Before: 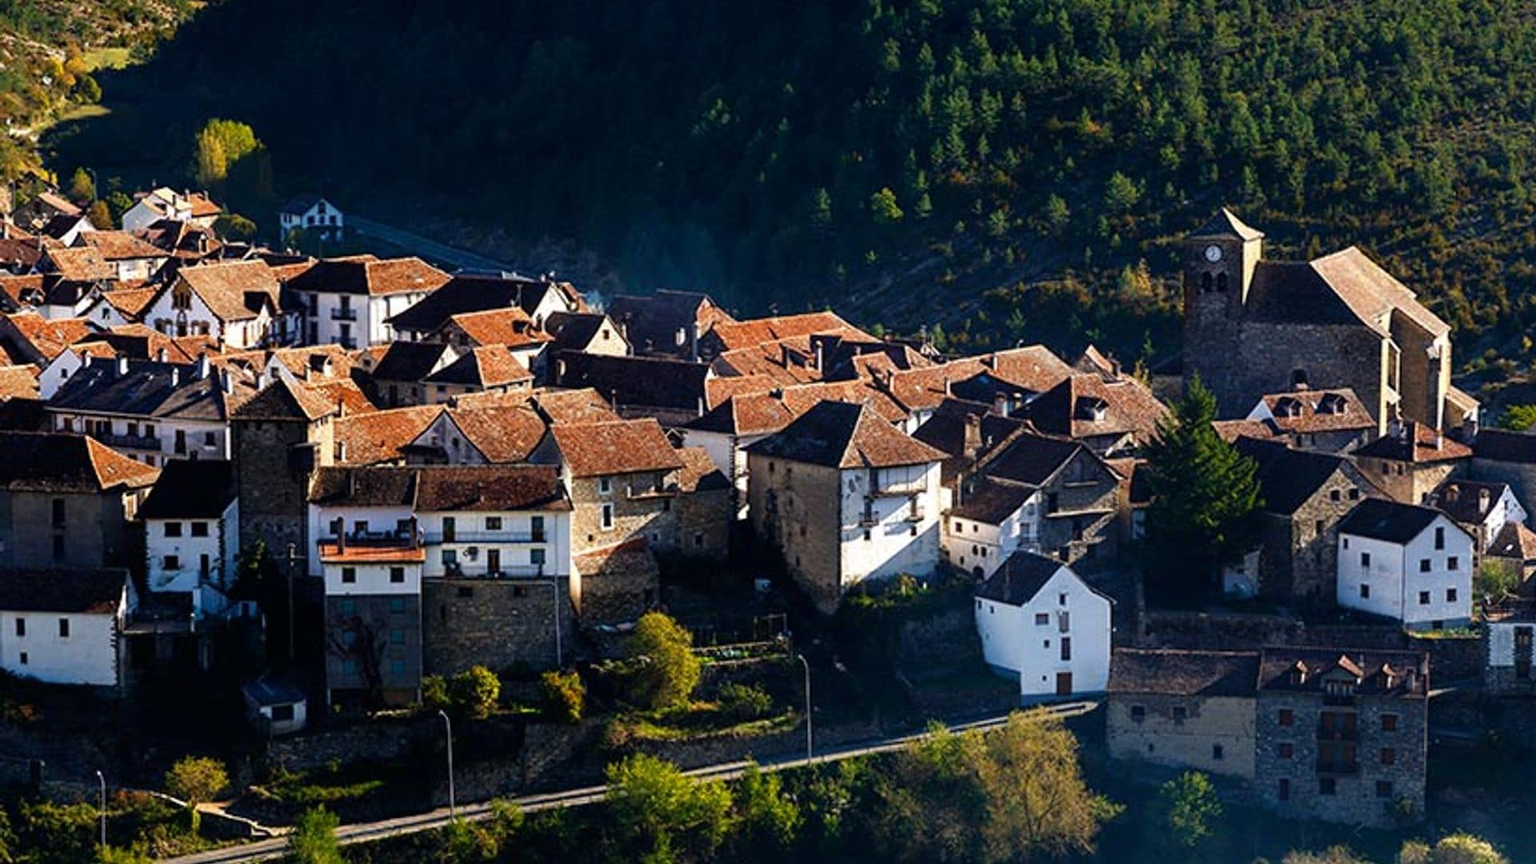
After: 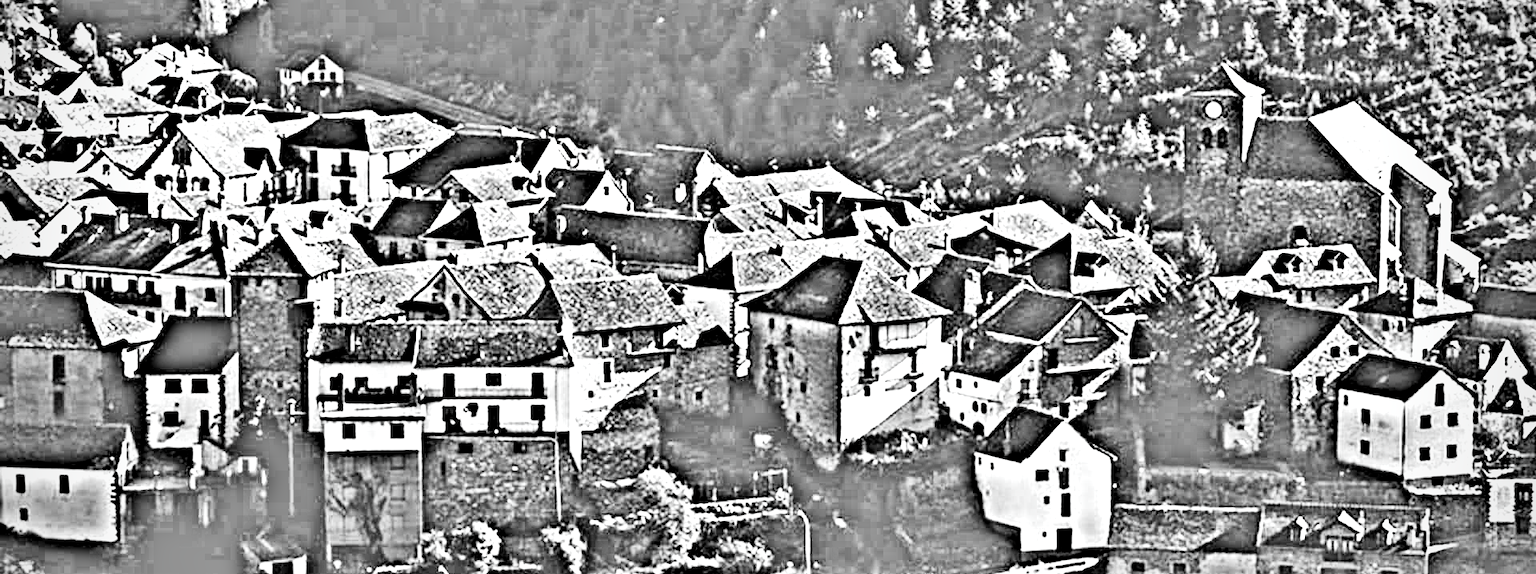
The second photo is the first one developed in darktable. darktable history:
color correction: highlights a* -0.182, highlights b* -0.124
exposure: exposure 2.003 EV, compensate highlight preservation false
local contrast: mode bilateral grid, contrast 20, coarseness 50, detail 120%, midtone range 0.2
crop: top 16.727%, bottom 16.727%
white balance: emerald 1
highpass: on, module defaults
tone curve: curves: ch0 [(0, 0) (0.082, 0.02) (0.129, 0.078) (0.275, 0.301) (0.67, 0.809) (1, 1)], color space Lab, linked channels, preserve colors none
vignetting: fall-off radius 60.92%
